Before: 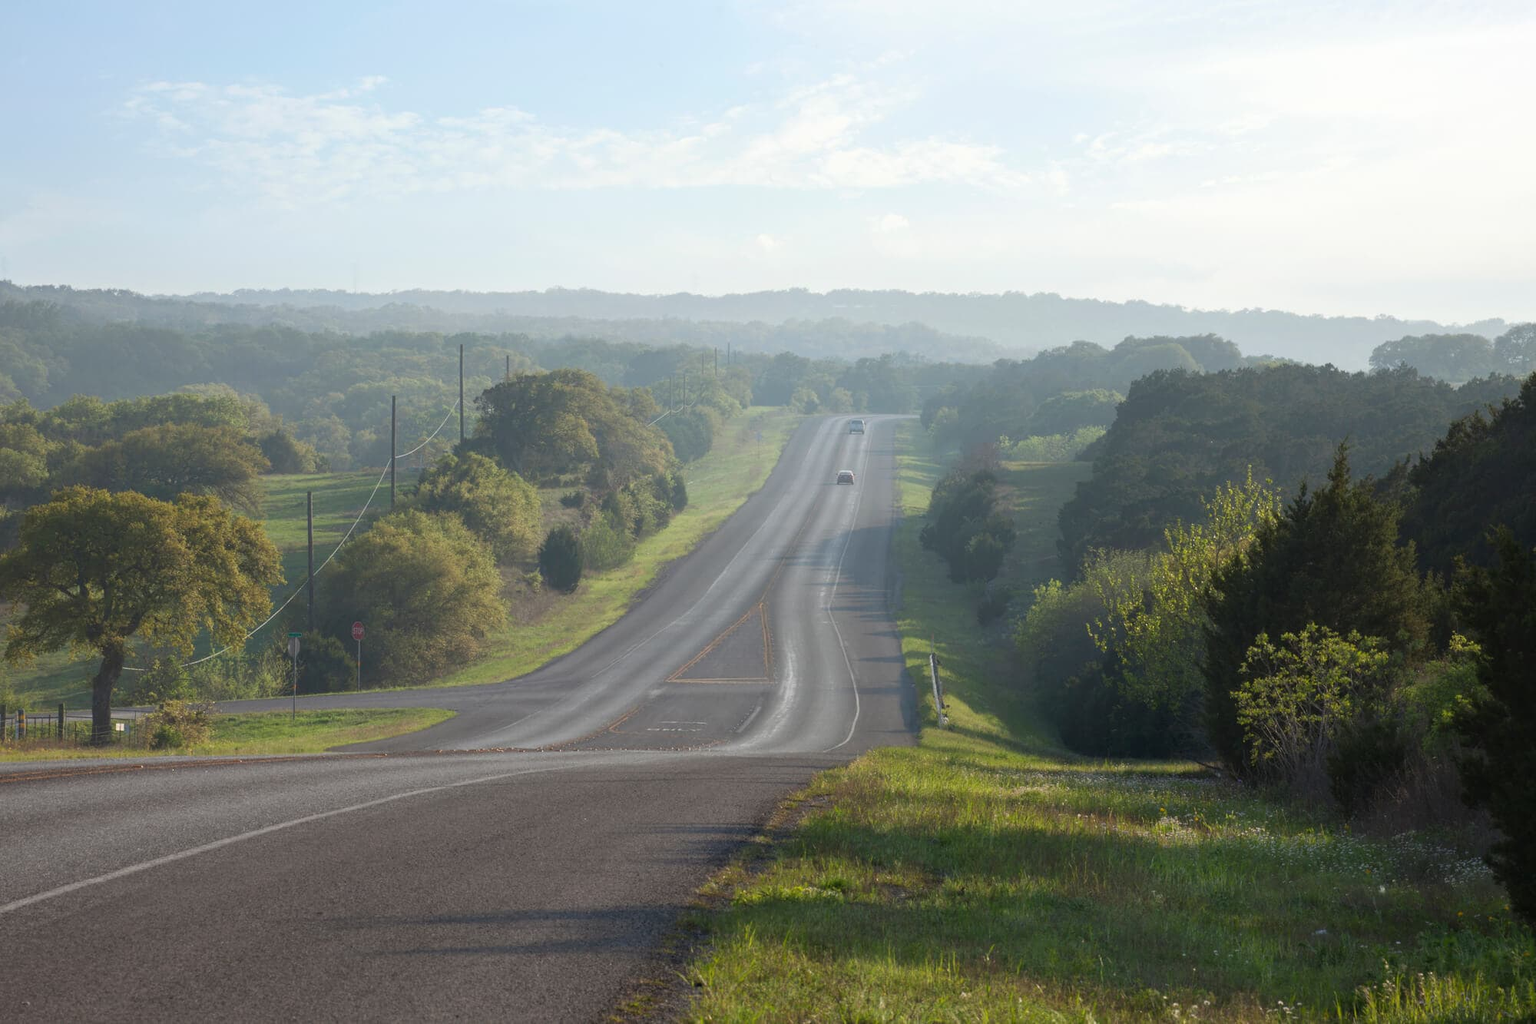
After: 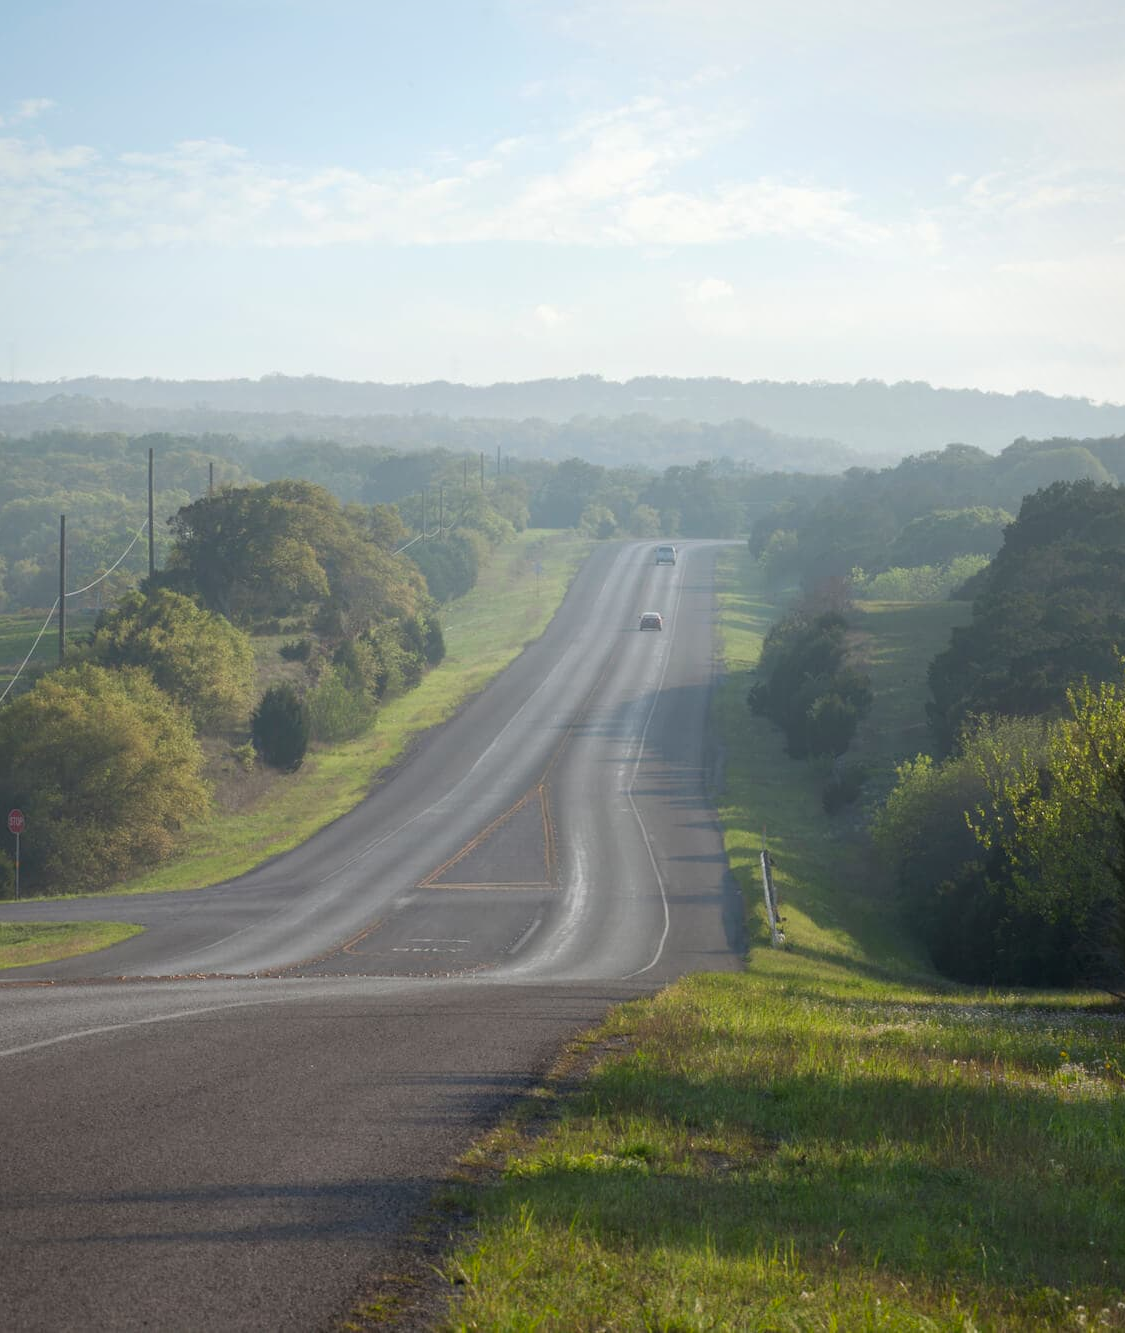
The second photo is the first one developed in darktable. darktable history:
crop and rotate: left 22.516%, right 21.234%
vignetting: brightness -0.233, saturation 0.141
rotate and perspective: crop left 0, crop top 0
vibrance: on, module defaults
